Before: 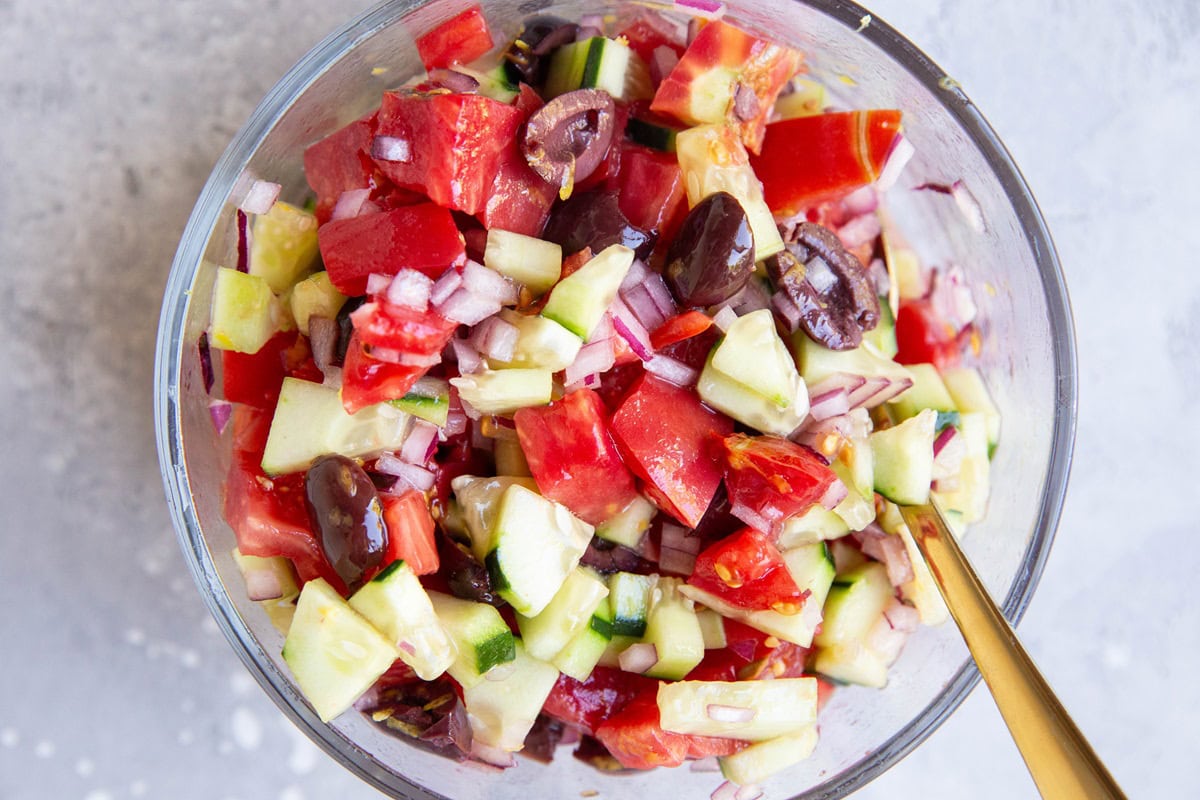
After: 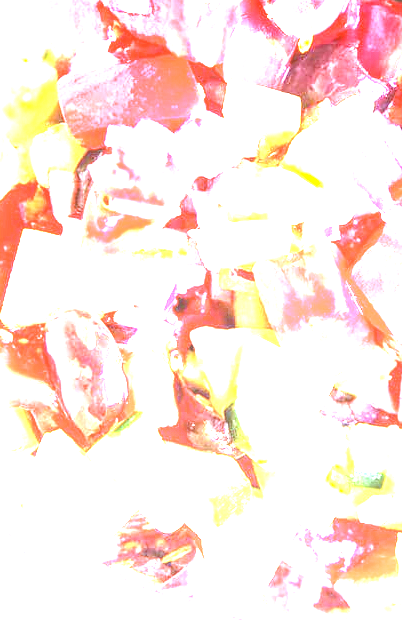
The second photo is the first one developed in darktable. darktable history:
crop and rotate: left 21.77%, top 18.528%, right 44.676%, bottom 2.997%
white balance: red 0.926, green 1.003, blue 1.133
exposure: black level correction 0, exposure 4 EV, compensate exposure bias true, compensate highlight preservation false
local contrast: on, module defaults
